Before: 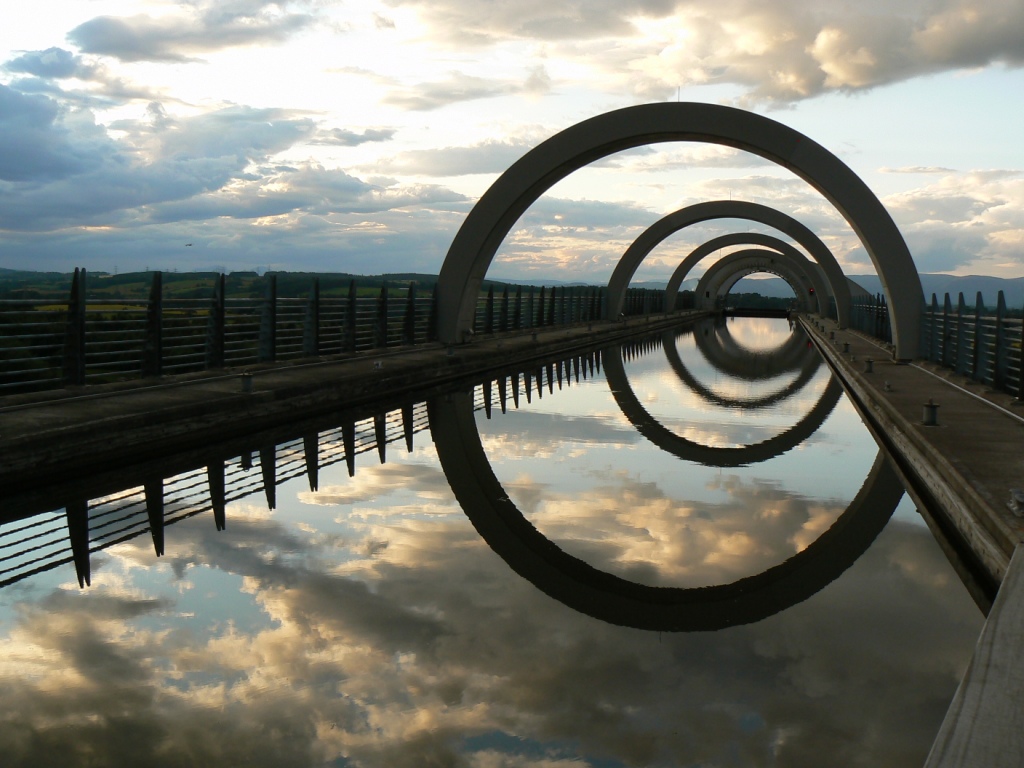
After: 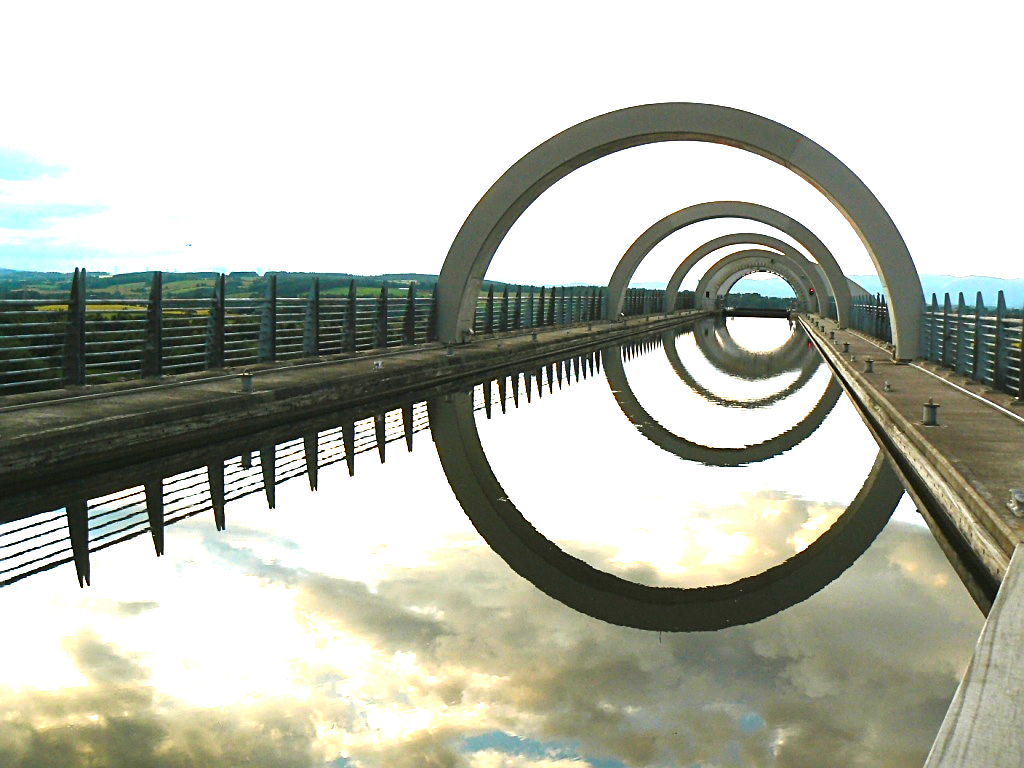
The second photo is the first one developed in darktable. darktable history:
exposure: black level correction -0.002, exposure 1.115 EV, compensate highlight preservation false
tone curve: curves: ch0 [(0, 0) (0.48, 0.431) (0.7, 0.609) (0.864, 0.854) (1, 1)], color space Lab, independent channels, preserve colors none
levels: levels [0, 0.281, 0.562]
sharpen: on, module defaults
